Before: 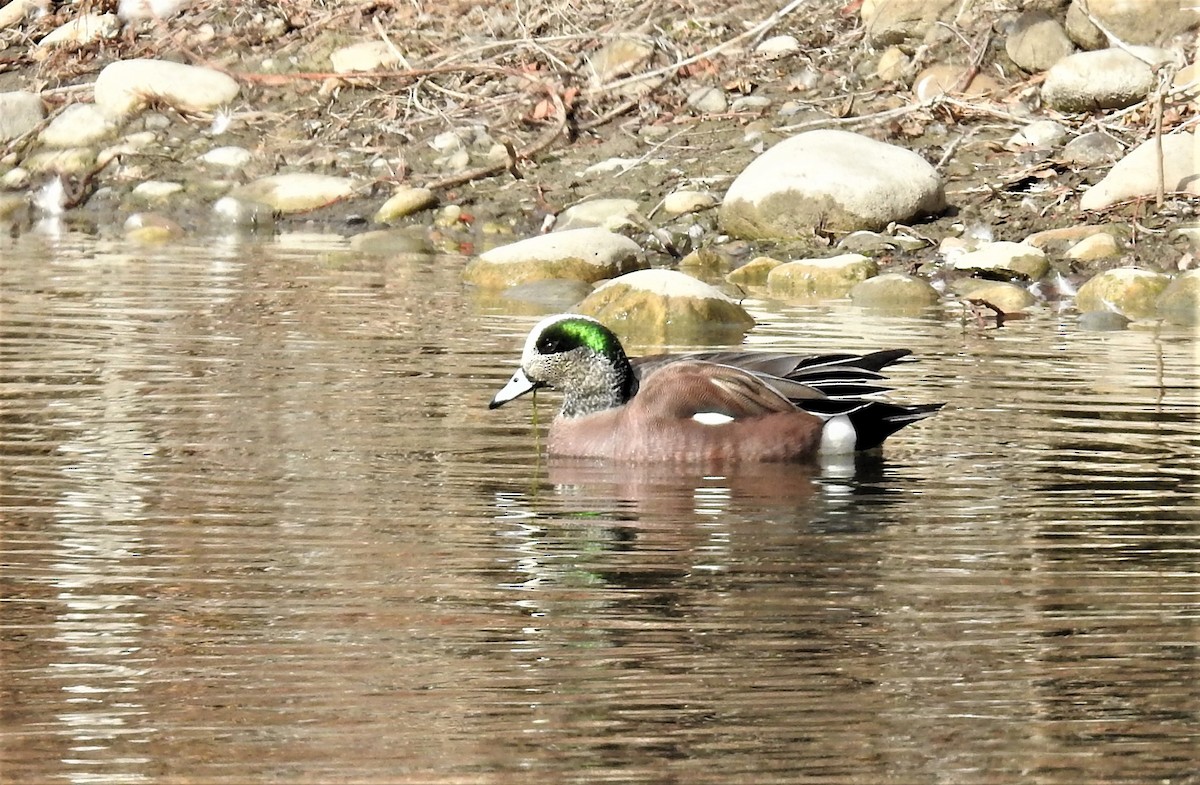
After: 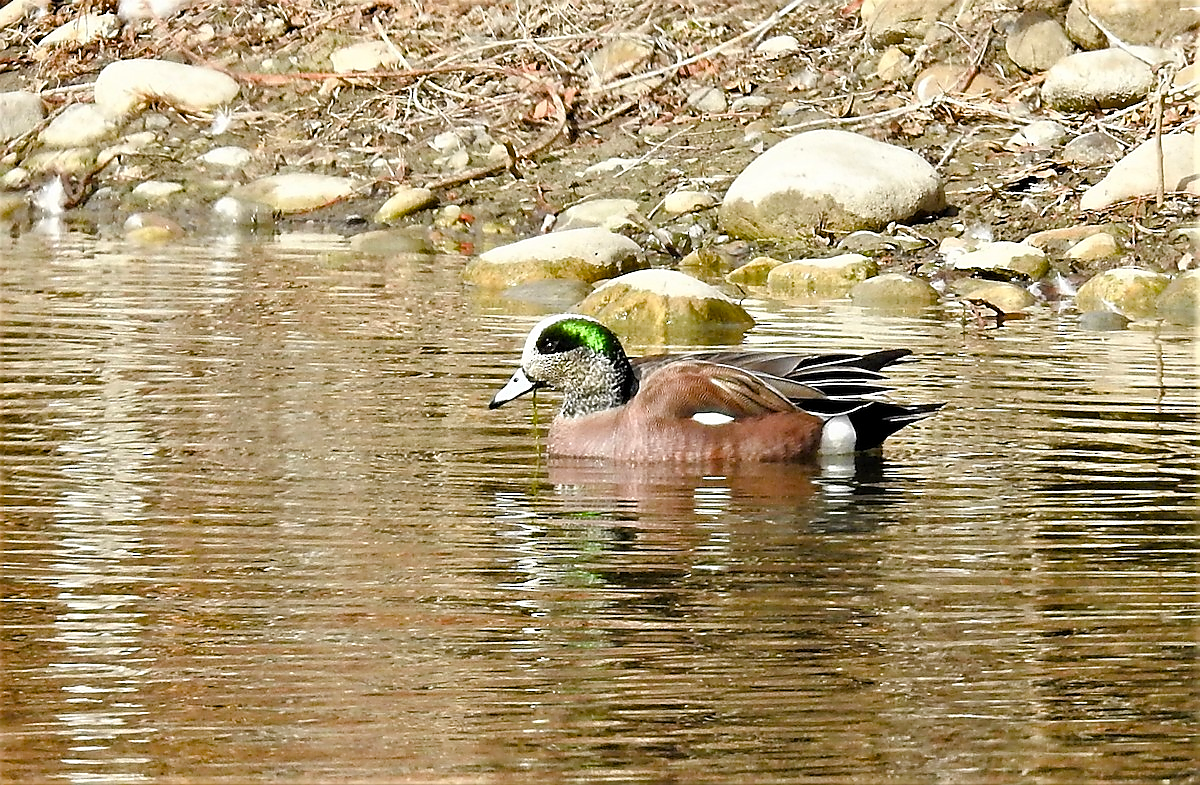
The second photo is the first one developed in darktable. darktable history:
color balance rgb: shadows lift › luminance -9.712%, linear chroma grading › global chroma 14.477%, perceptual saturation grading › global saturation 0.095%, perceptual saturation grading › highlights -16.886%, perceptual saturation grading › mid-tones 32.979%, perceptual saturation grading › shadows 50.261%, global vibrance 21.977%
sharpen: radius 1.369, amount 1.263, threshold 0.84
